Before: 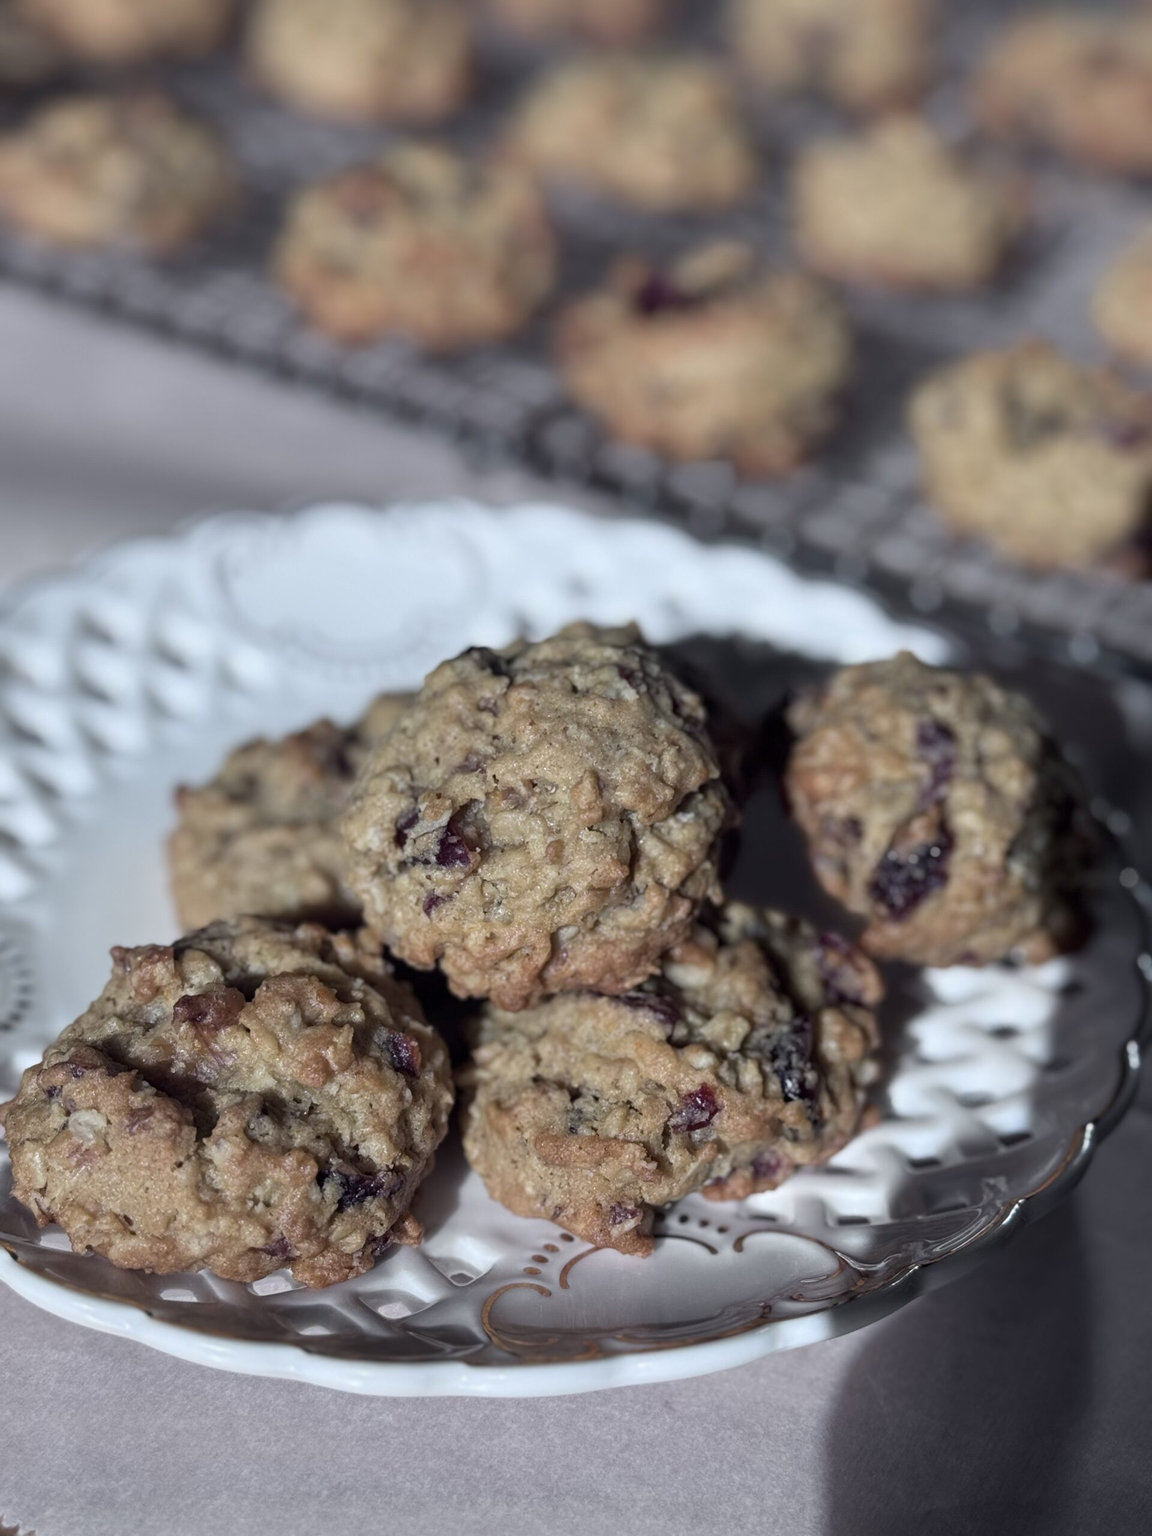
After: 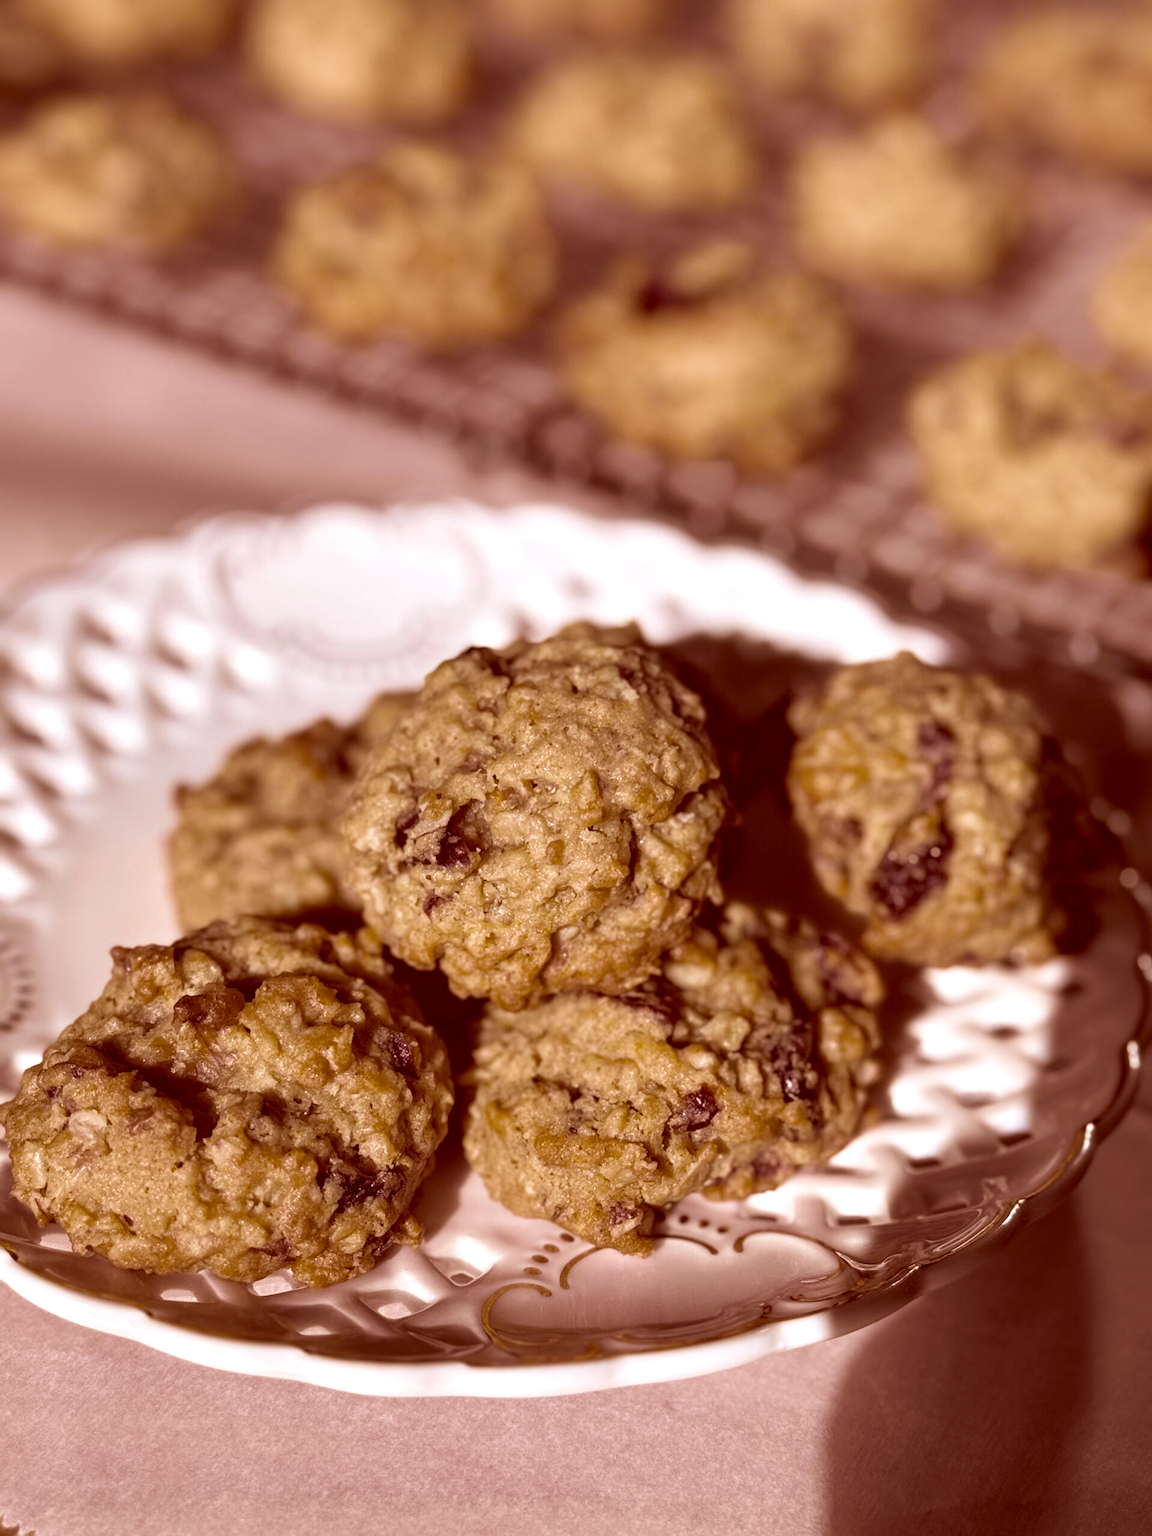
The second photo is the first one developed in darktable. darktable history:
velvia: on, module defaults
color correction: highlights a* 9.03, highlights b* 8.71, shadows a* 40, shadows b* 40, saturation 0.8
color balance rgb: linear chroma grading › shadows 10%, linear chroma grading › highlights 10%, linear chroma grading › global chroma 15%, linear chroma grading › mid-tones 15%, perceptual saturation grading › global saturation 40%, perceptual saturation grading › highlights -25%, perceptual saturation grading › mid-tones 35%, perceptual saturation grading › shadows 35%, perceptual brilliance grading › global brilliance 11.29%, global vibrance 11.29%
exposure: compensate highlight preservation false
shadows and highlights: radius 337.17, shadows 29.01, soften with gaussian
color zones: curves: ch0 [(0, 0.5) (0.143, 0.5) (0.286, 0.456) (0.429, 0.5) (0.571, 0.5) (0.714, 0.5) (0.857, 0.5) (1, 0.5)]; ch1 [(0, 0.5) (0.143, 0.5) (0.286, 0.422) (0.429, 0.5) (0.571, 0.5) (0.714, 0.5) (0.857, 0.5) (1, 0.5)]
tone curve: curves: ch1 [(0, 0) (0.173, 0.145) (0.467, 0.477) (0.808, 0.611) (1, 1)]; ch2 [(0, 0) (0.255, 0.314) (0.498, 0.509) (0.694, 0.64) (1, 1)], color space Lab, independent channels, preserve colors none
tone equalizer: on, module defaults
